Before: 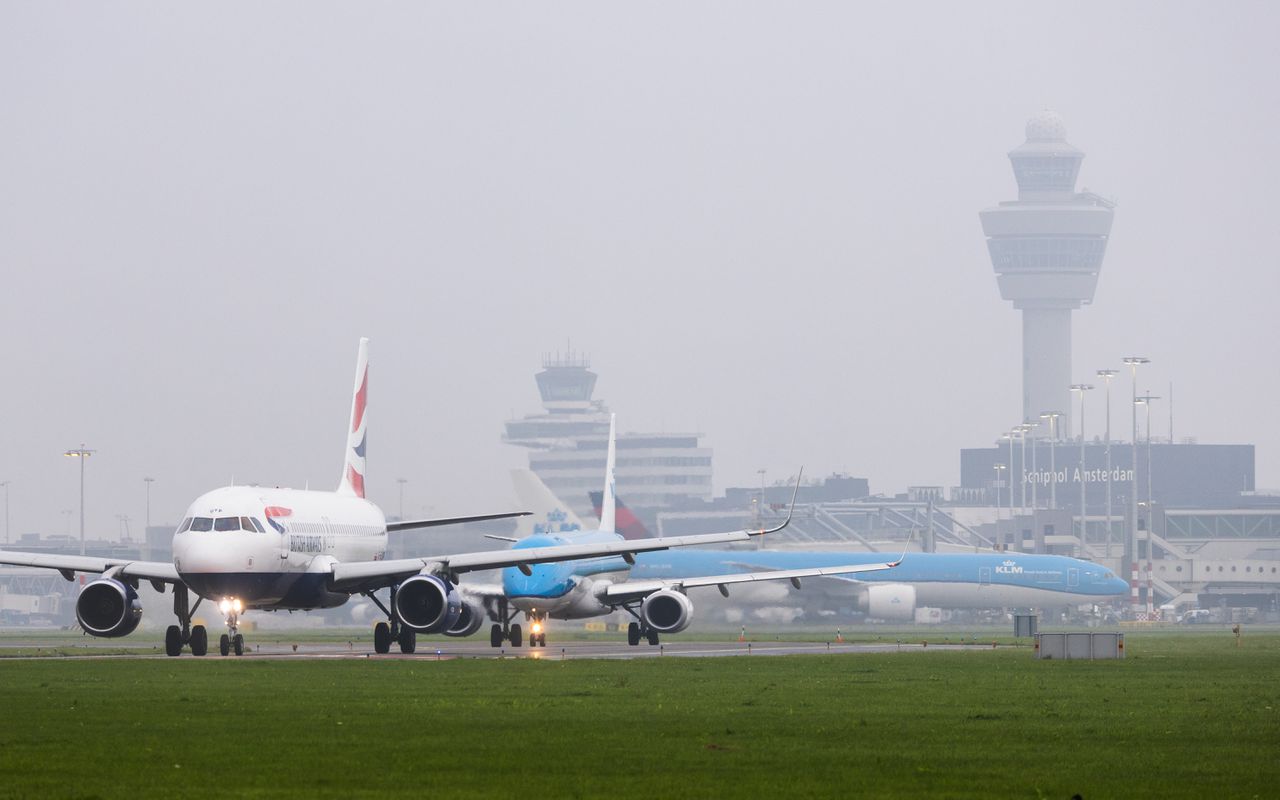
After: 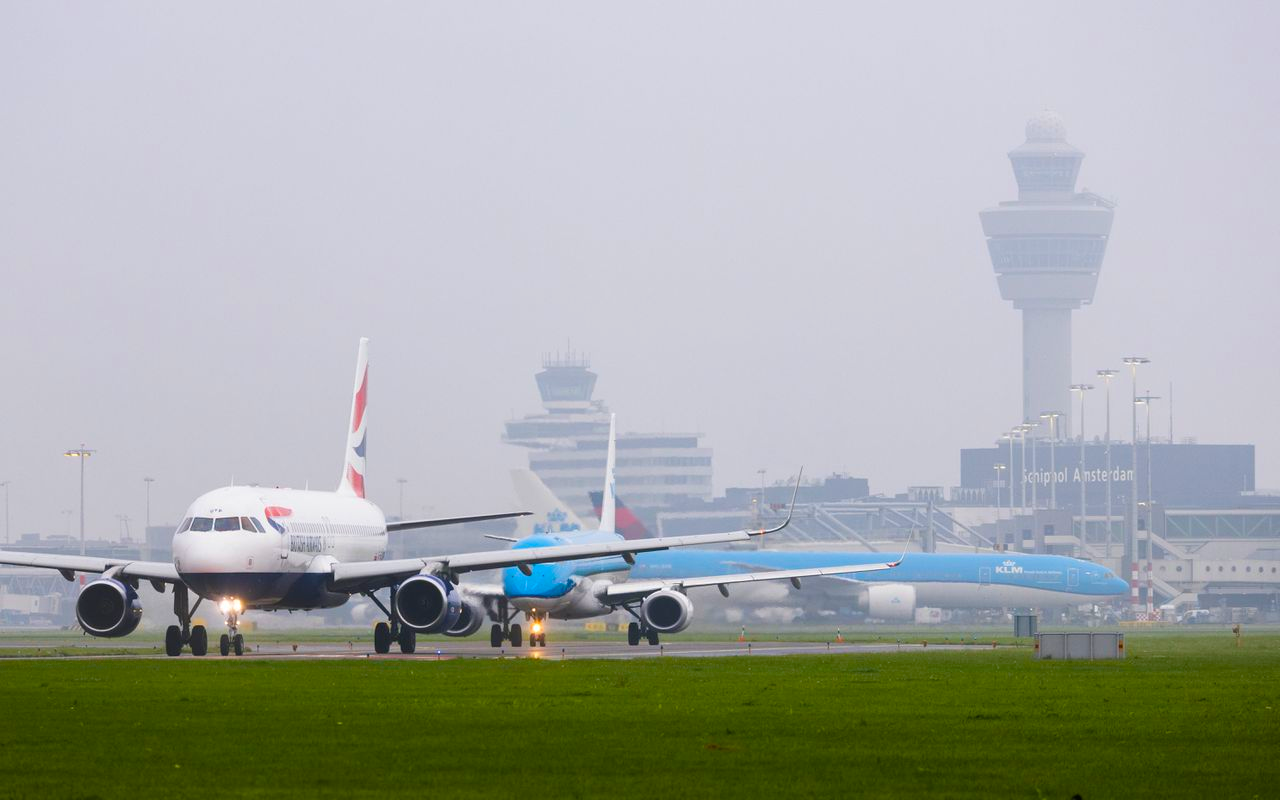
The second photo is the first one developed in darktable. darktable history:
color balance rgb: shadows lift › chroma 0.885%, shadows lift › hue 114.9°, perceptual saturation grading › global saturation 35.812%, perceptual saturation grading › shadows 35.452%, global vibrance 9.568%
